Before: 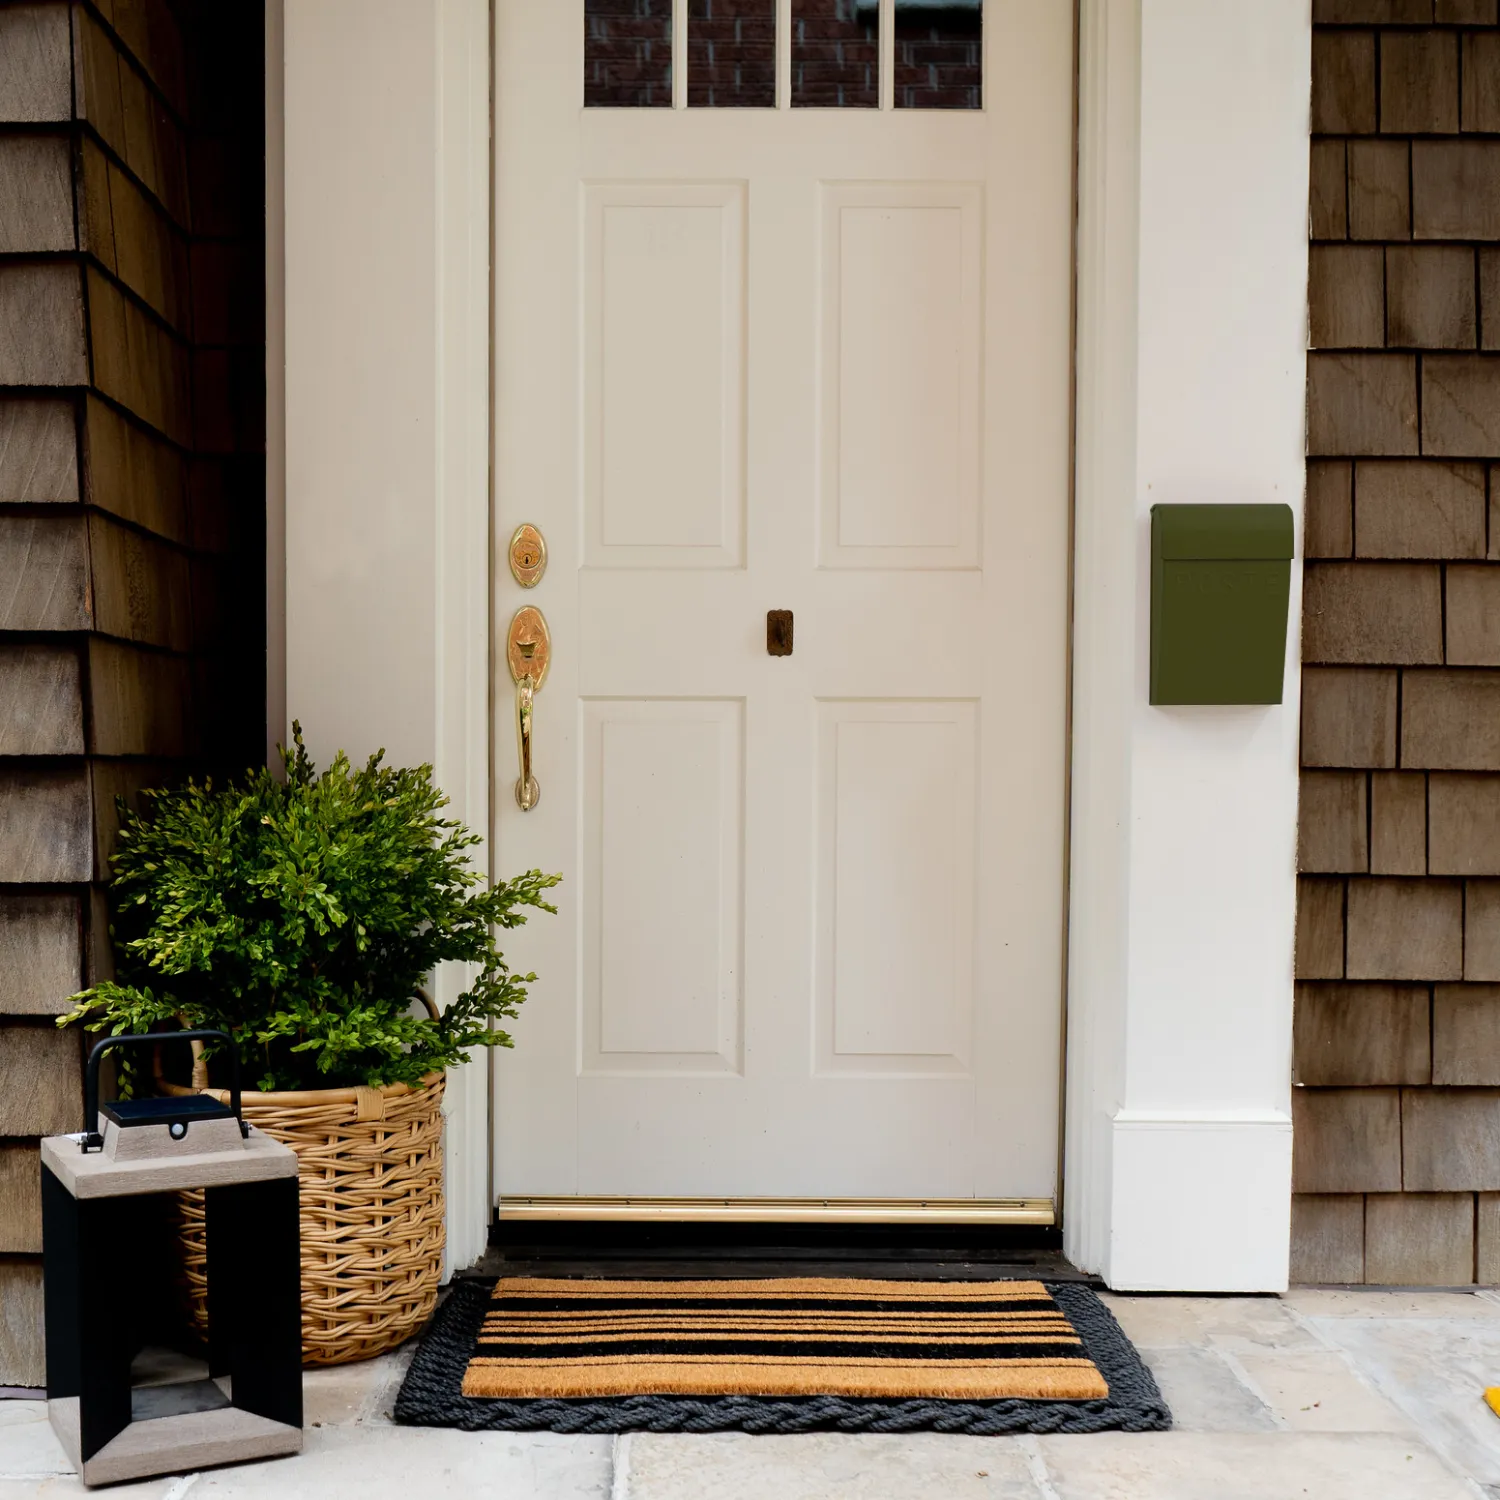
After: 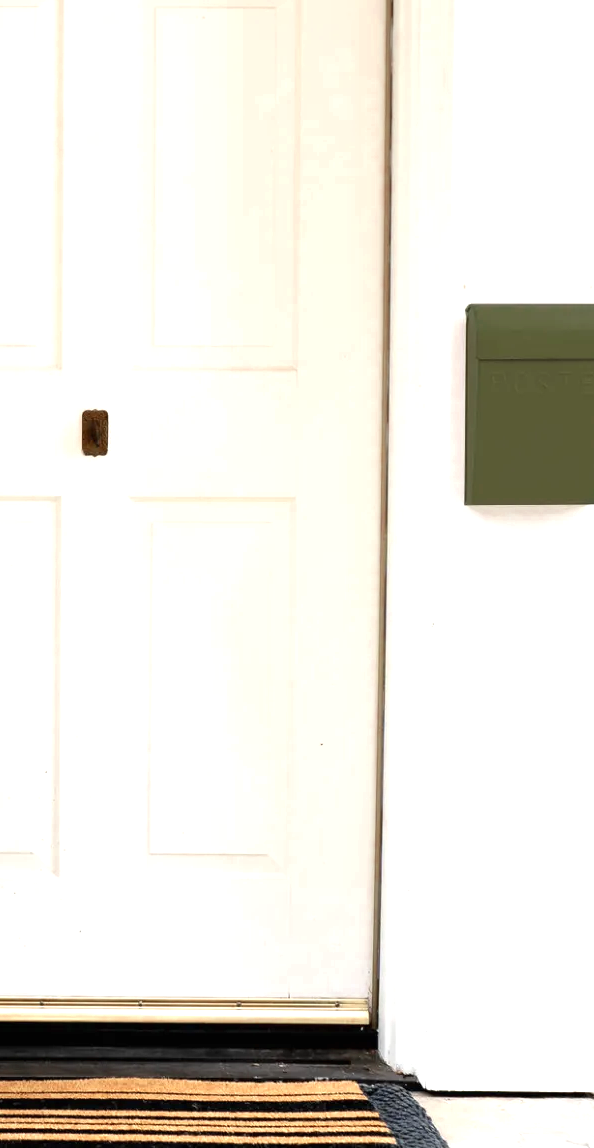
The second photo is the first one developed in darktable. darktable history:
color zones: curves: ch0 [(0, 0.5) (0.125, 0.4) (0.25, 0.5) (0.375, 0.4) (0.5, 0.4) (0.625, 0.35) (0.75, 0.35) (0.875, 0.5)]; ch1 [(0, 0.35) (0.125, 0.45) (0.25, 0.35) (0.375, 0.35) (0.5, 0.35) (0.625, 0.35) (0.75, 0.45) (0.875, 0.35)]; ch2 [(0, 0.6) (0.125, 0.5) (0.25, 0.5) (0.375, 0.6) (0.5, 0.6) (0.625, 0.5) (0.75, 0.5) (0.875, 0.5)]
exposure: black level correction 0, exposure 1.1 EV, compensate exposure bias true, compensate highlight preservation false
crop: left 45.721%, top 13.393%, right 14.118%, bottom 10.01%
